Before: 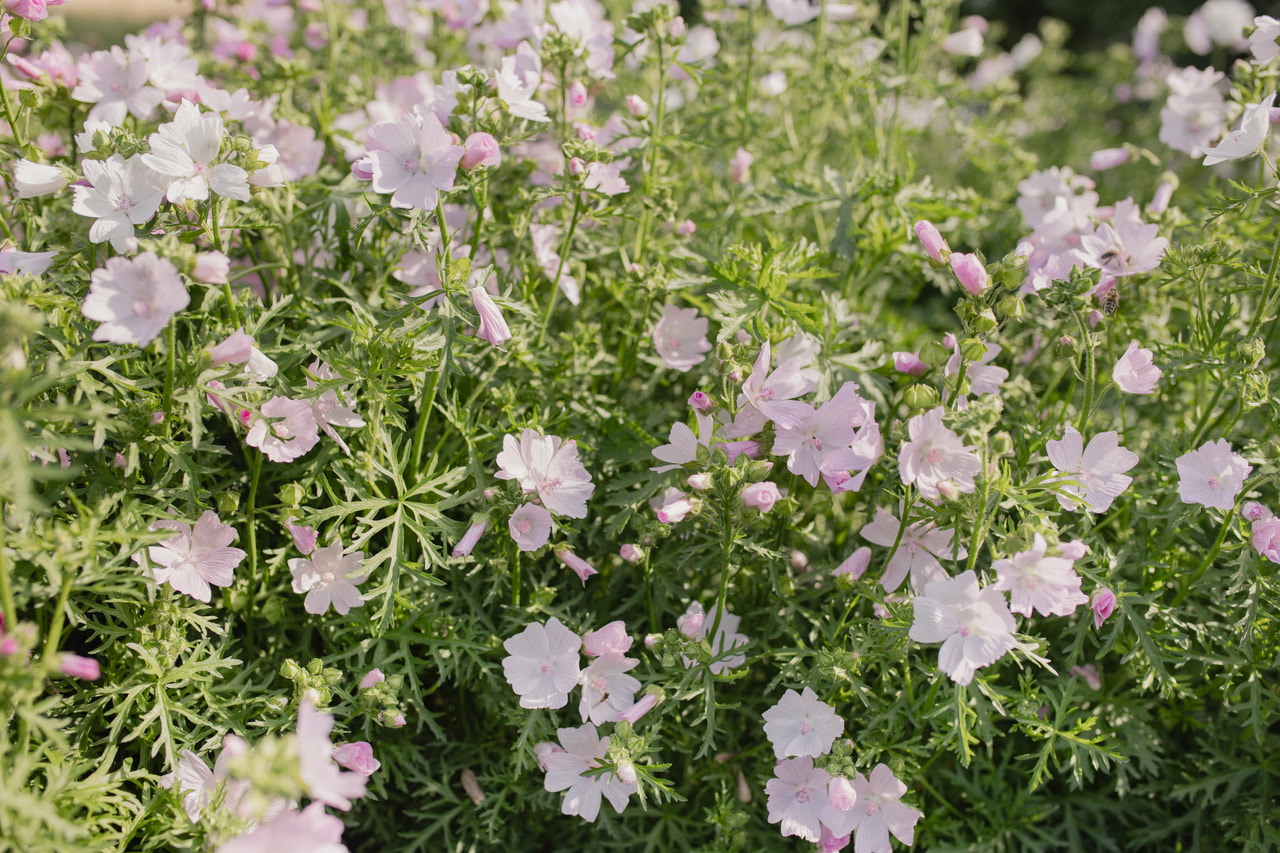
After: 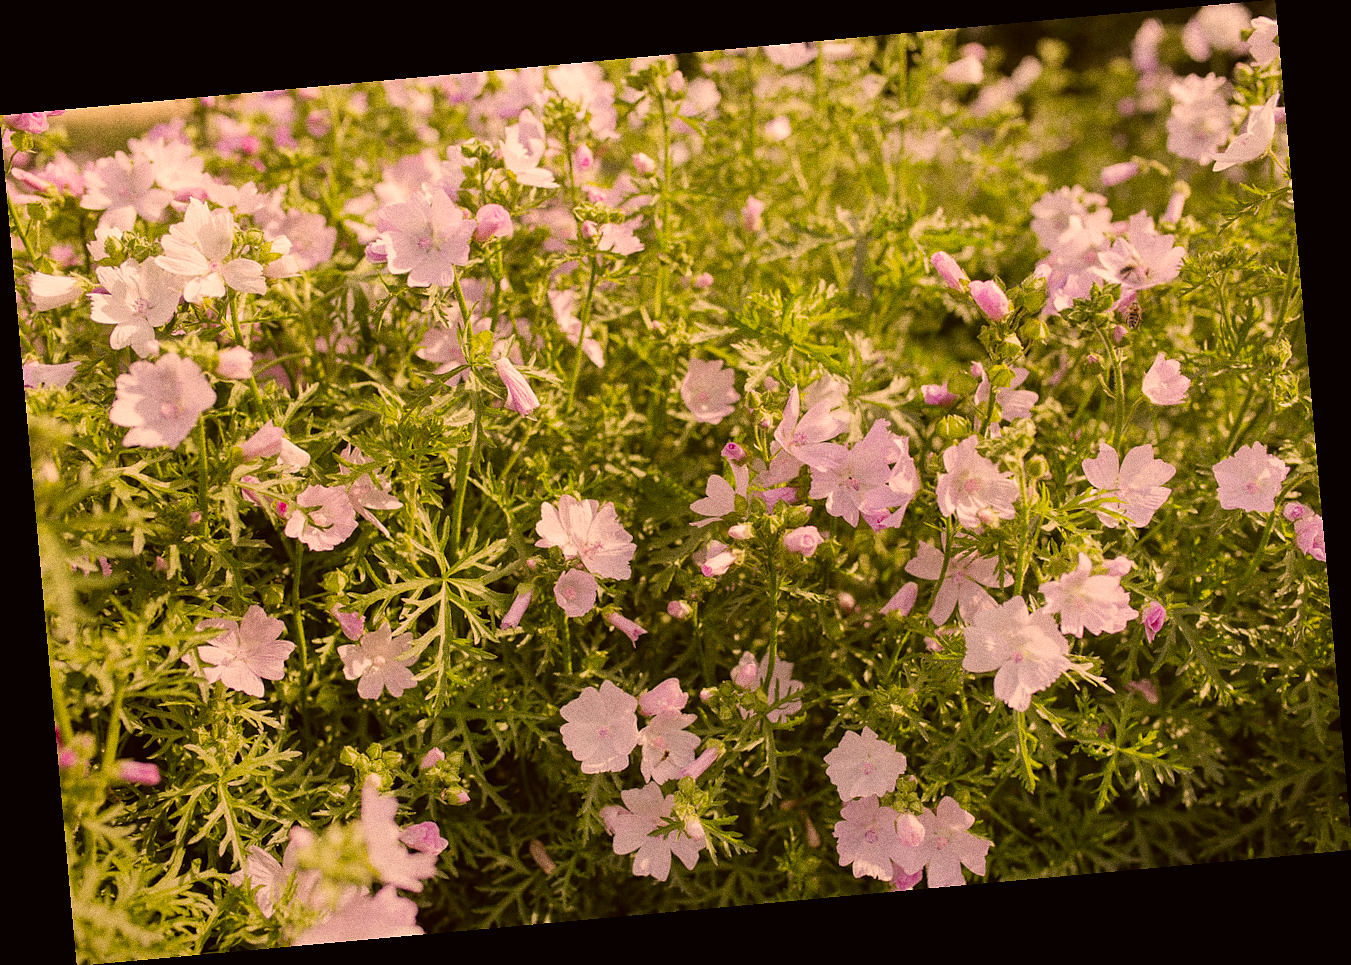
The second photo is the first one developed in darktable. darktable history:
rotate and perspective: rotation -5.2°, automatic cropping off
rgb levels: mode RGB, independent channels, levels [[0, 0.5, 1], [0, 0.521, 1], [0, 0.536, 1]]
sharpen: radius 1, threshold 1
grain: coarseness 0.09 ISO, strength 40%
graduated density: rotation -180°, offset 24.95
exposure: exposure 0.2 EV, compensate highlight preservation false
color correction: highlights a* 17.94, highlights b* 35.39, shadows a* 1.48, shadows b* 6.42, saturation 1.01
white balance: red 0.924, blue 1.095
